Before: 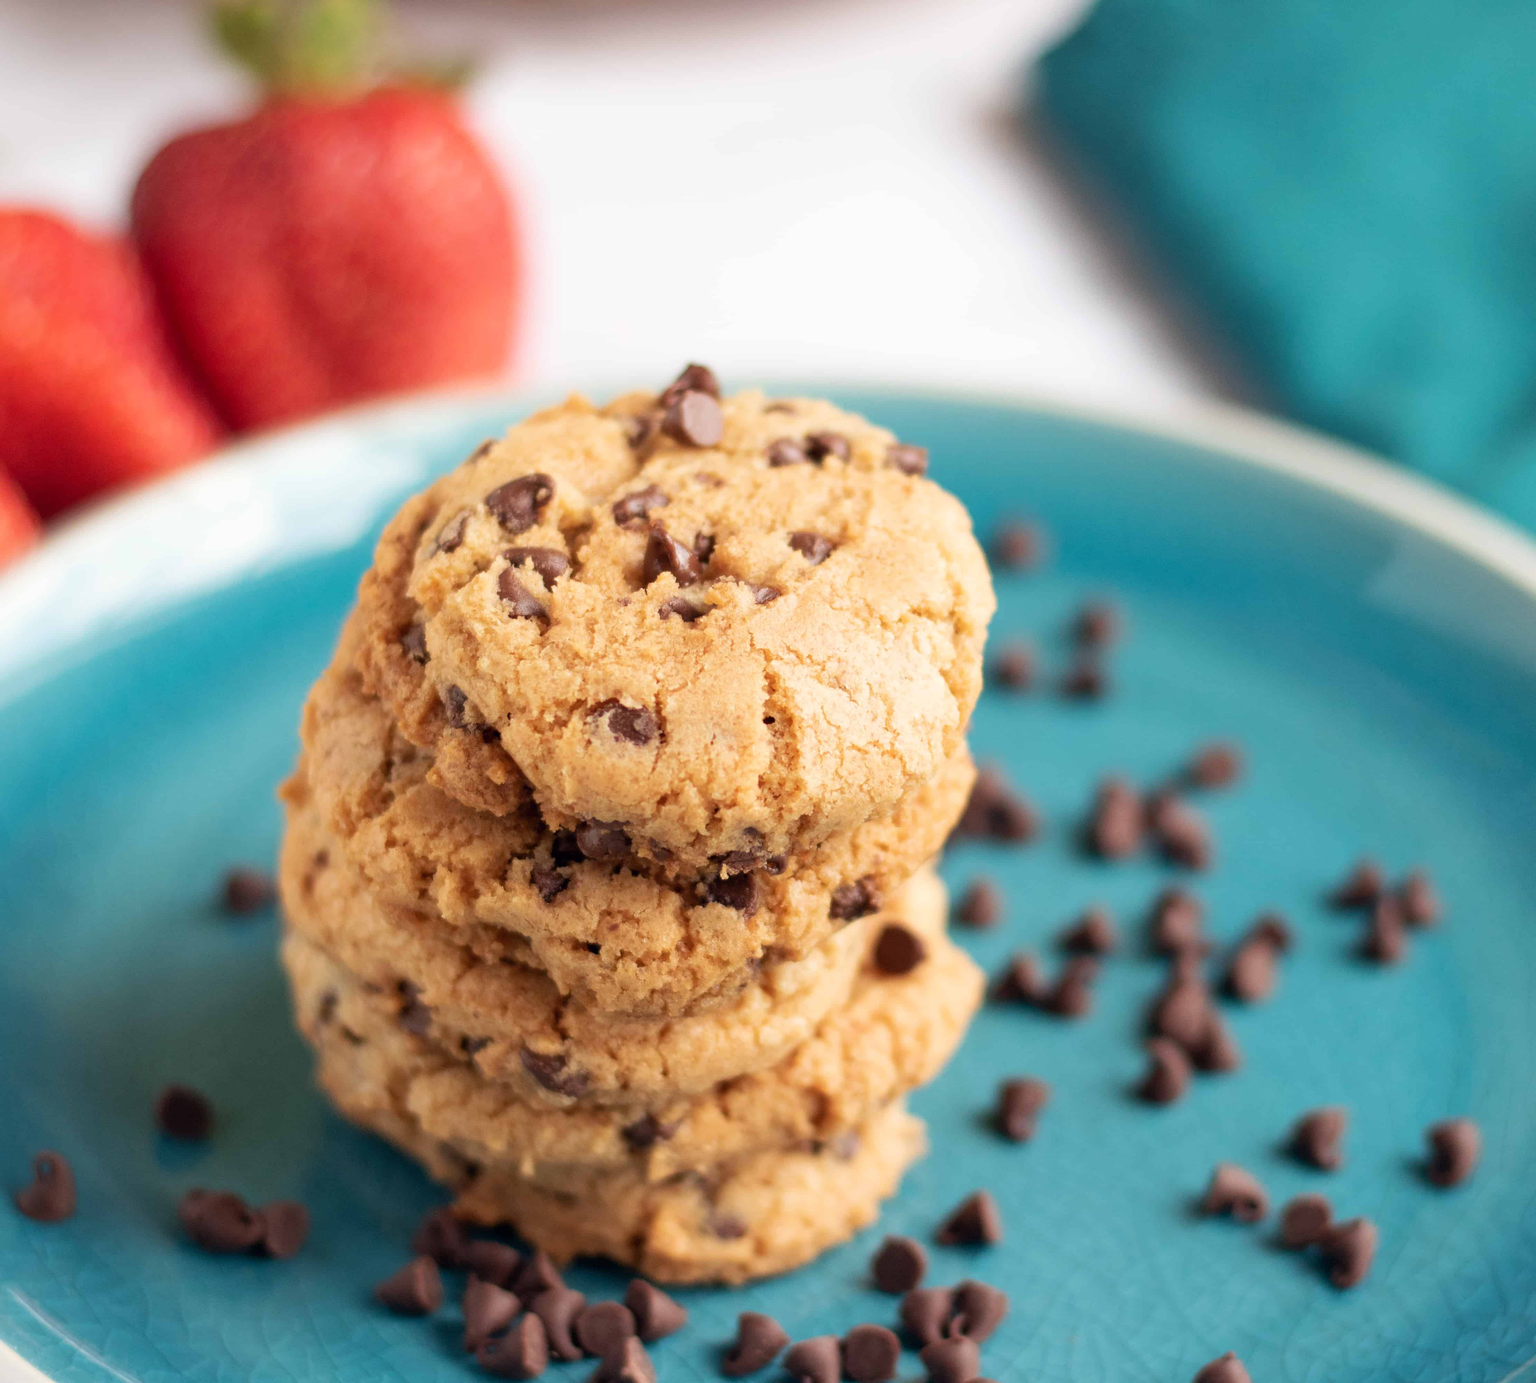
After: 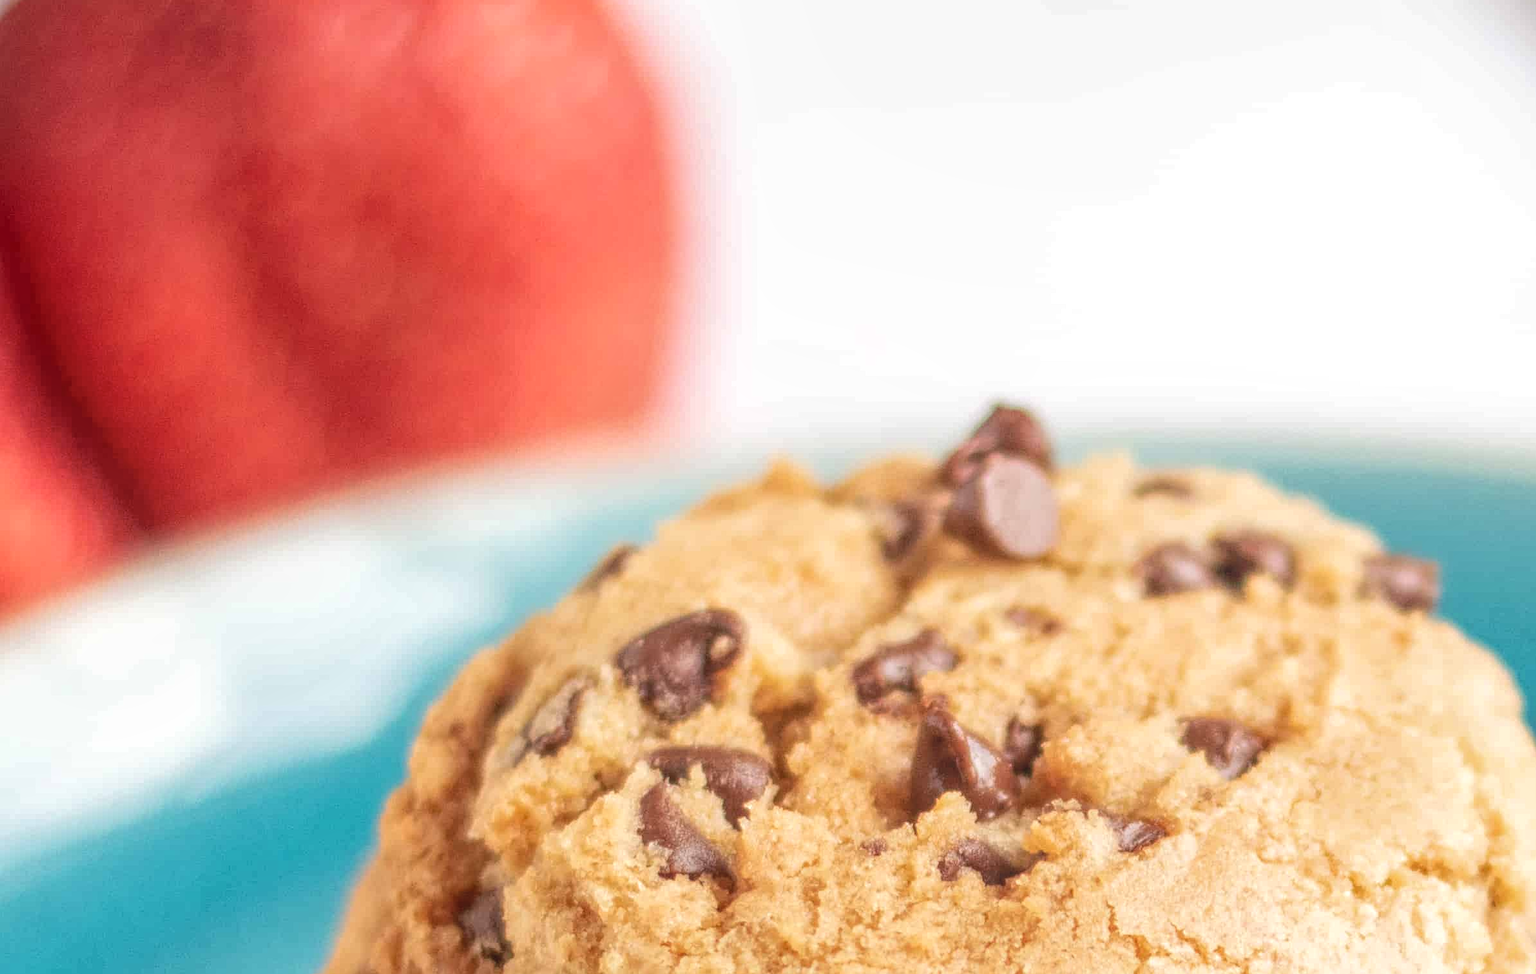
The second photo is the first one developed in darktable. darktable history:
local contrast: highlights 66%, shadows 33%, detail 166%, midtone range 0.2
crop: left 10.121%, top 10.631%, right 36.218%, bottom 51.526%
